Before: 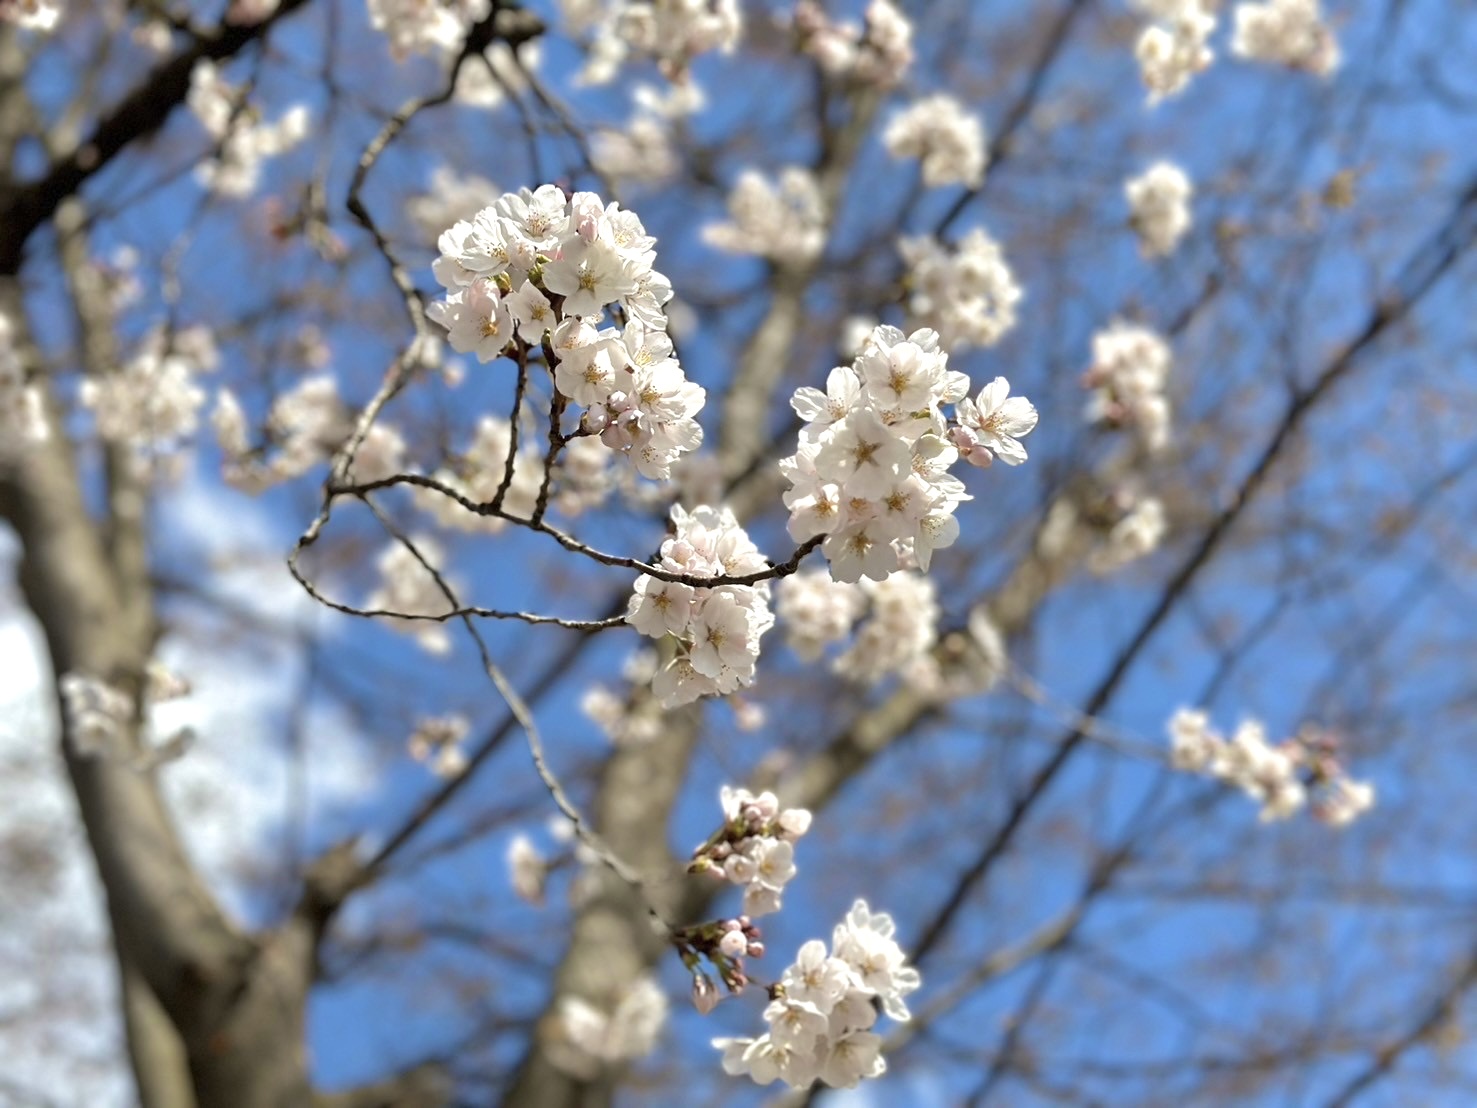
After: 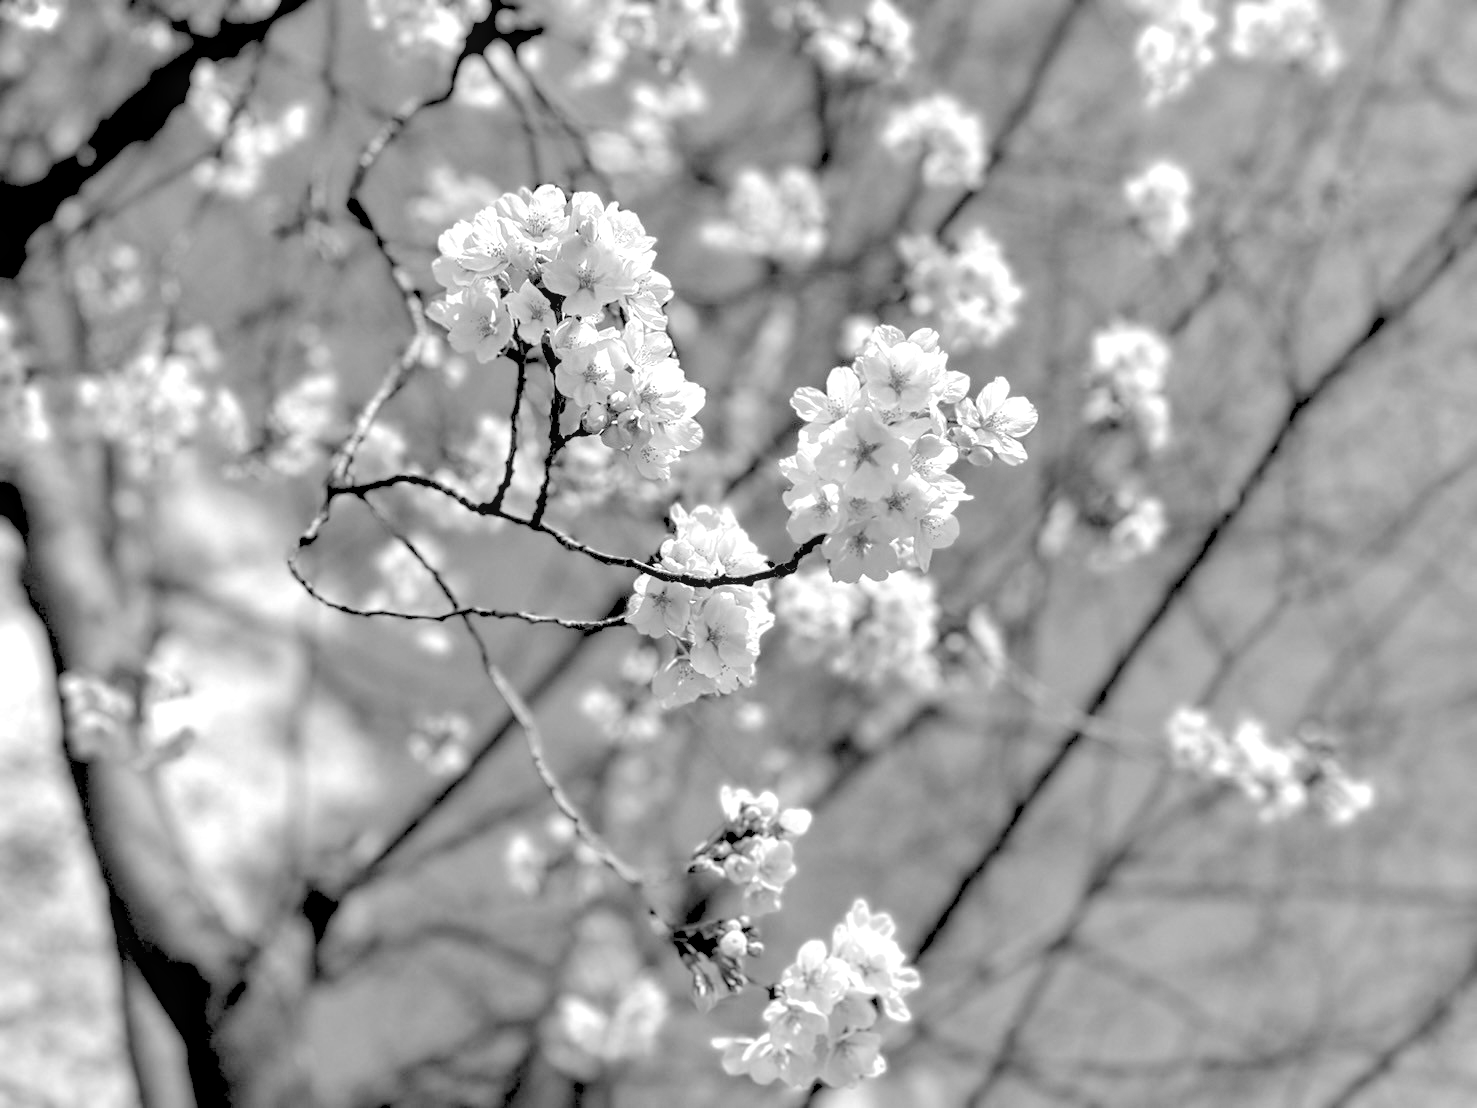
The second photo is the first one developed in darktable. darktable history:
rgb levels: levels [[0.027, 0.429, 0.996], [0, 0.5, 1], [0, 0.5, 1]]
local contrast: on, module defaults
monochrome: on, module defaults
